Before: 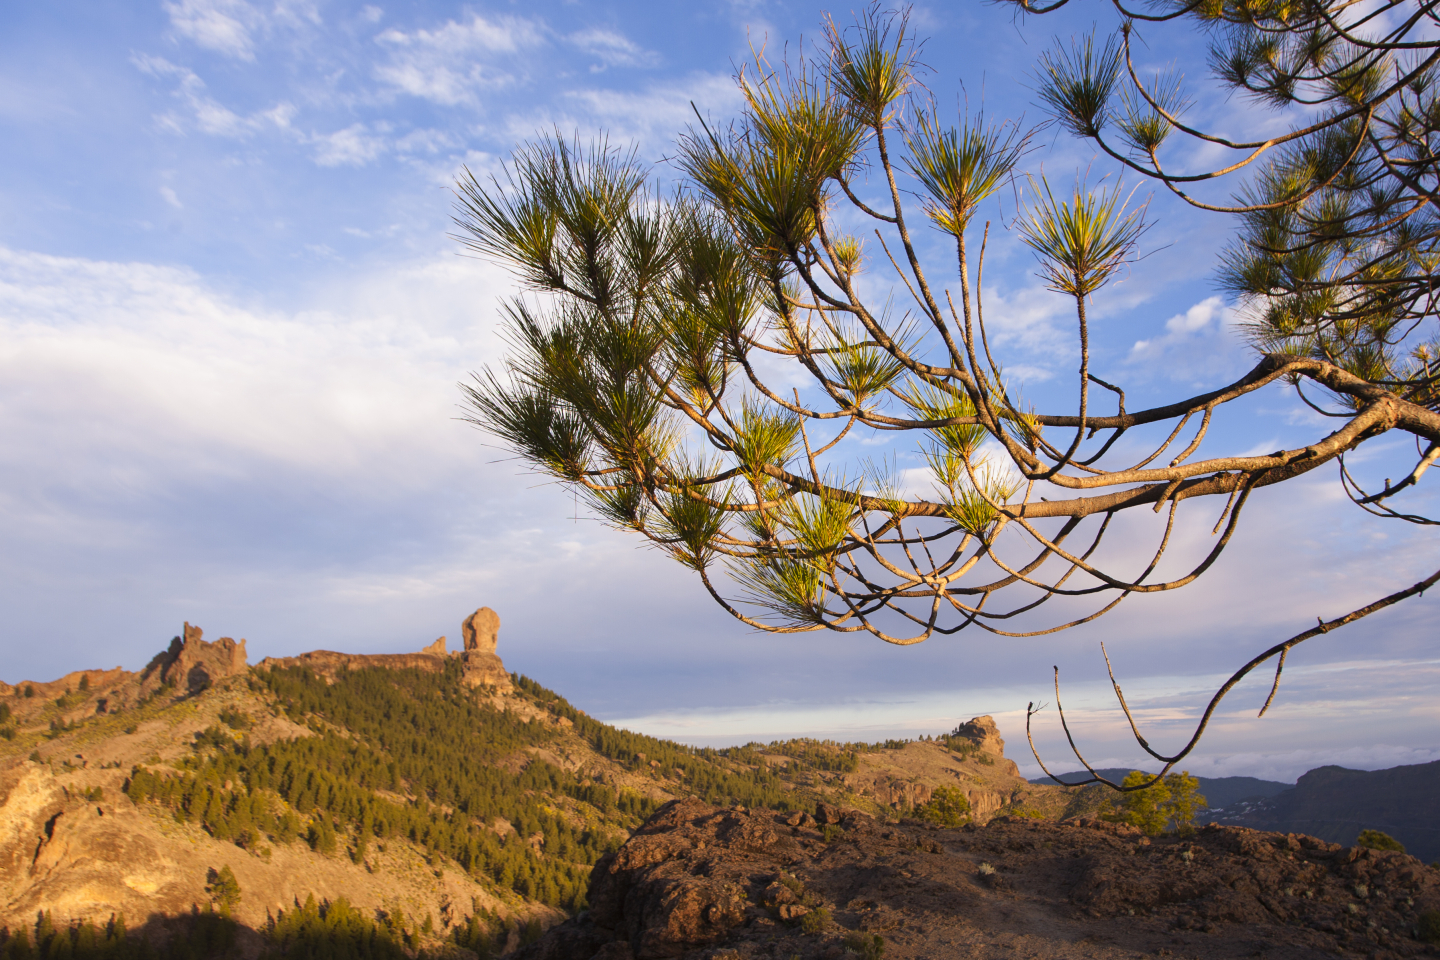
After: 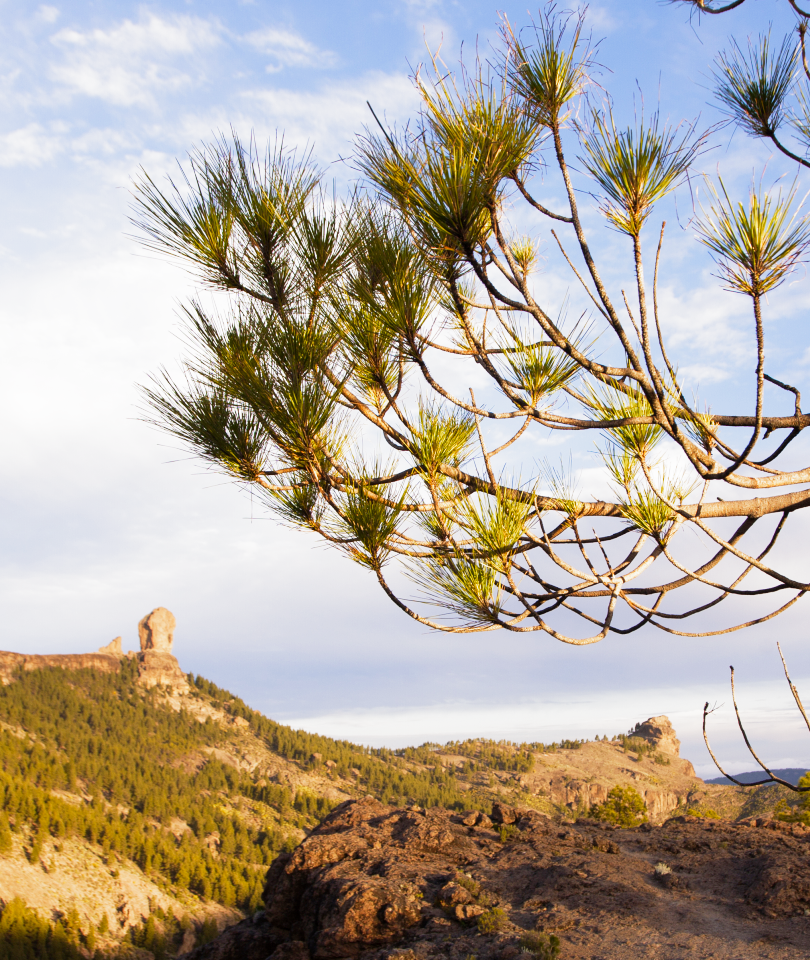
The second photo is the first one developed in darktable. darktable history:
filmic rgb: middle gray luminance 9.23%, black relative exposure -10.55 EV, white relative exposure 3.45 EV, threshold 6 EV, target black luminance 0%, hardness 5.98, latitude 59.69%, contrast 1.087, highlights saturation mix 5%, shadows ↔ highlights balance 29.23%, add noise in highlights 0, preserve chrominance no, color science v3 (2019), use custom middle-gray values true, iterations of high-quality reconstruction 0, contrast in highlights soft, enable highlight reconstruction true
crop and rotate: left 22.516%, right 21.234%
